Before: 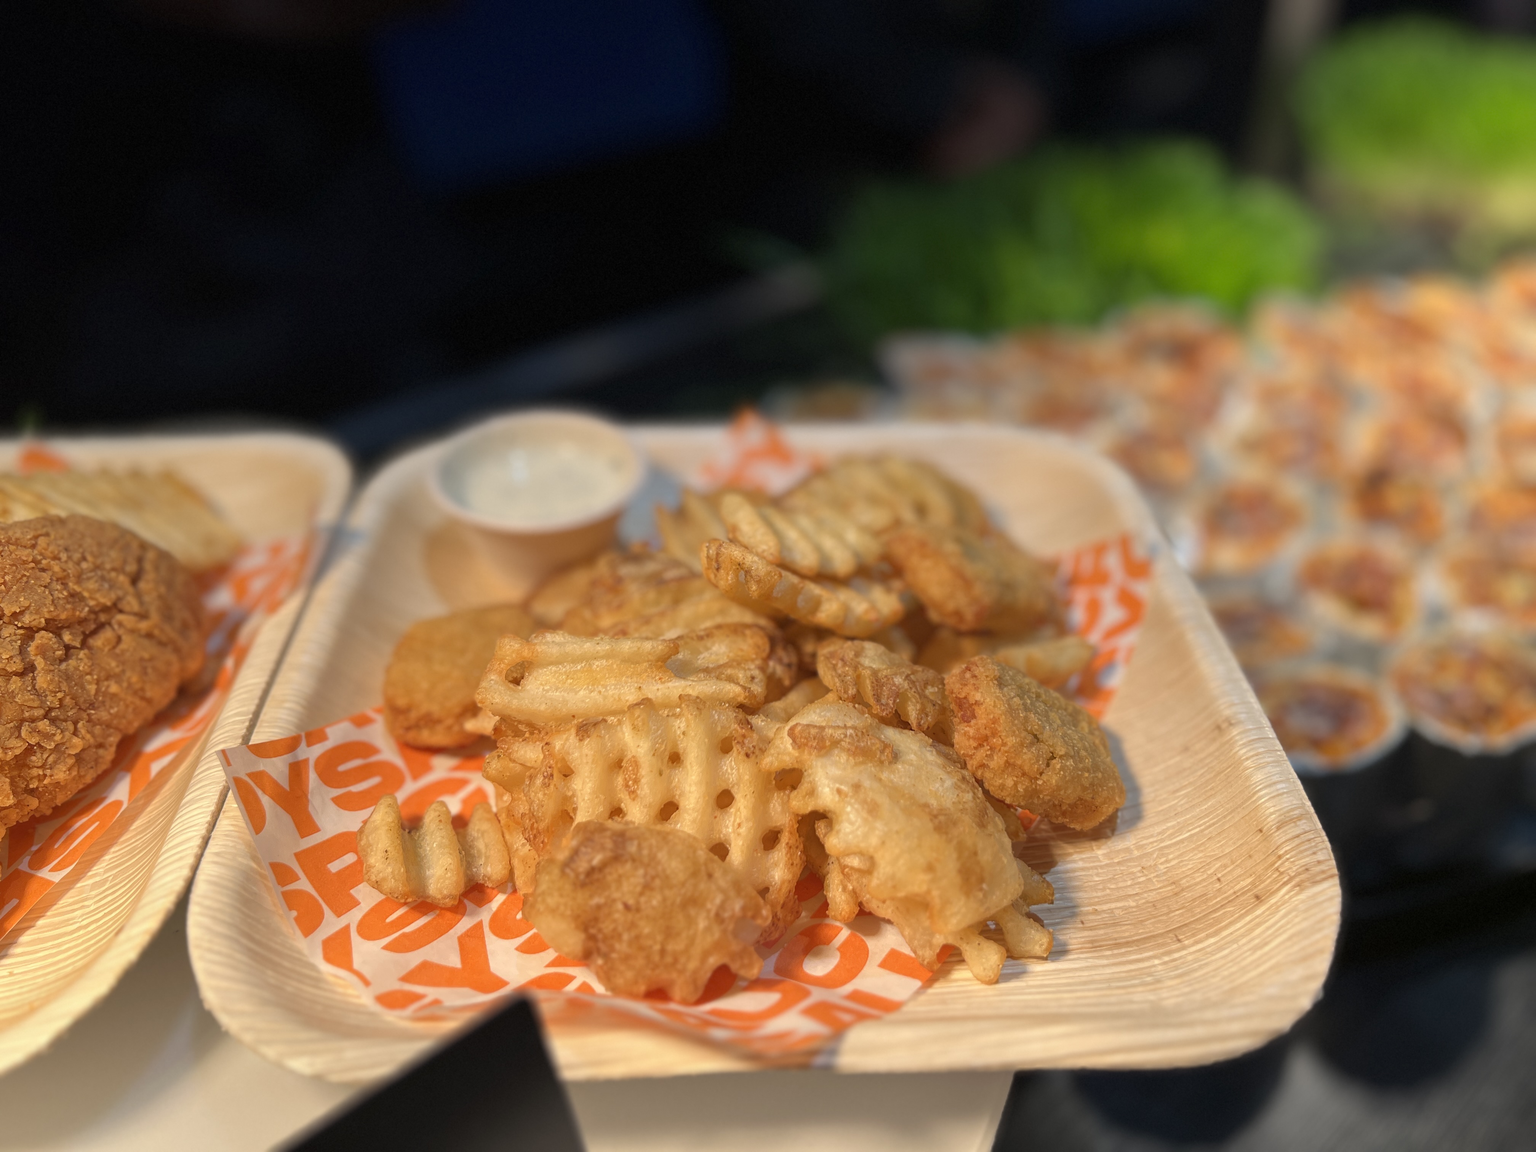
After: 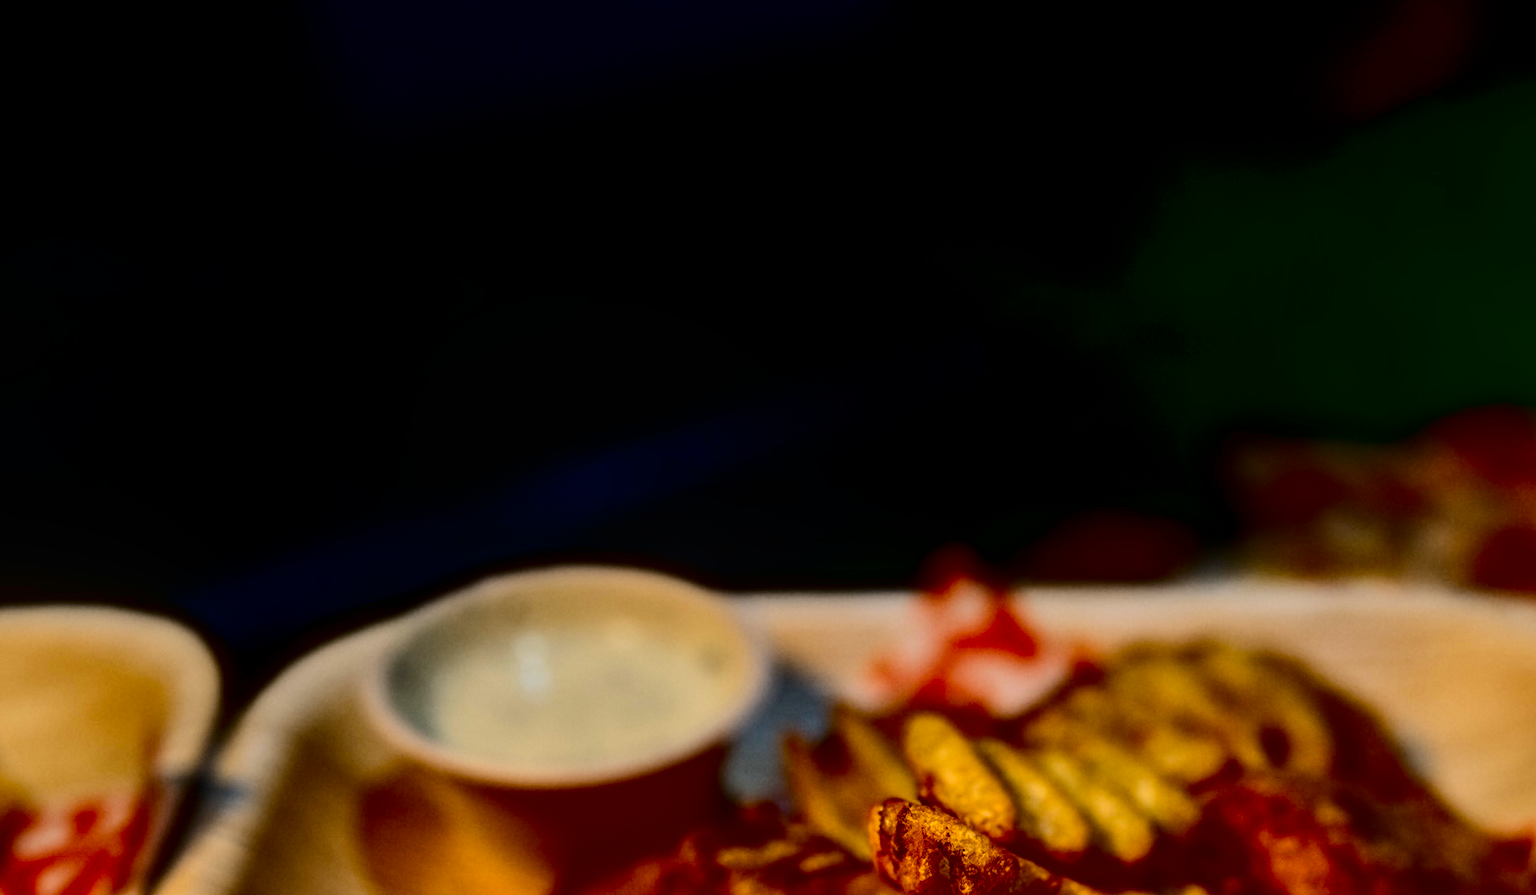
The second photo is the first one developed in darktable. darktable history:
crop: left 15.023%, top 9.279%, right 30.813%, bottom 48.65%
local contrast: on, module defaults
exposure: exposure -0.155 EV, compensate exposure bias true, compensate highlight preservation false
color balance rgb: perceptual saturation grading › global saturation 19.537%, contrast -29.921%
contrast equalizer: y [[0.5 ×6], [0.5 ×6], [0.5, 0.5, 0.501, 0.545, 0.707, 0.863], [0 ×6], [0 ×6]], mix -0.99
filmic rgb: black relative exposure -5.14 EV, white relative exposure 3.5 EV, hardness 3.18, contrast 1.298, highlights saturation mix -49.05%, iterations of high-quality reconstruction 0
contrast brightness saturation: contrast 0.754, brightness -0.998, saturation 0.994
shadows and highlights: shadows 36.14, highlights -26.92, soften with gaussian
